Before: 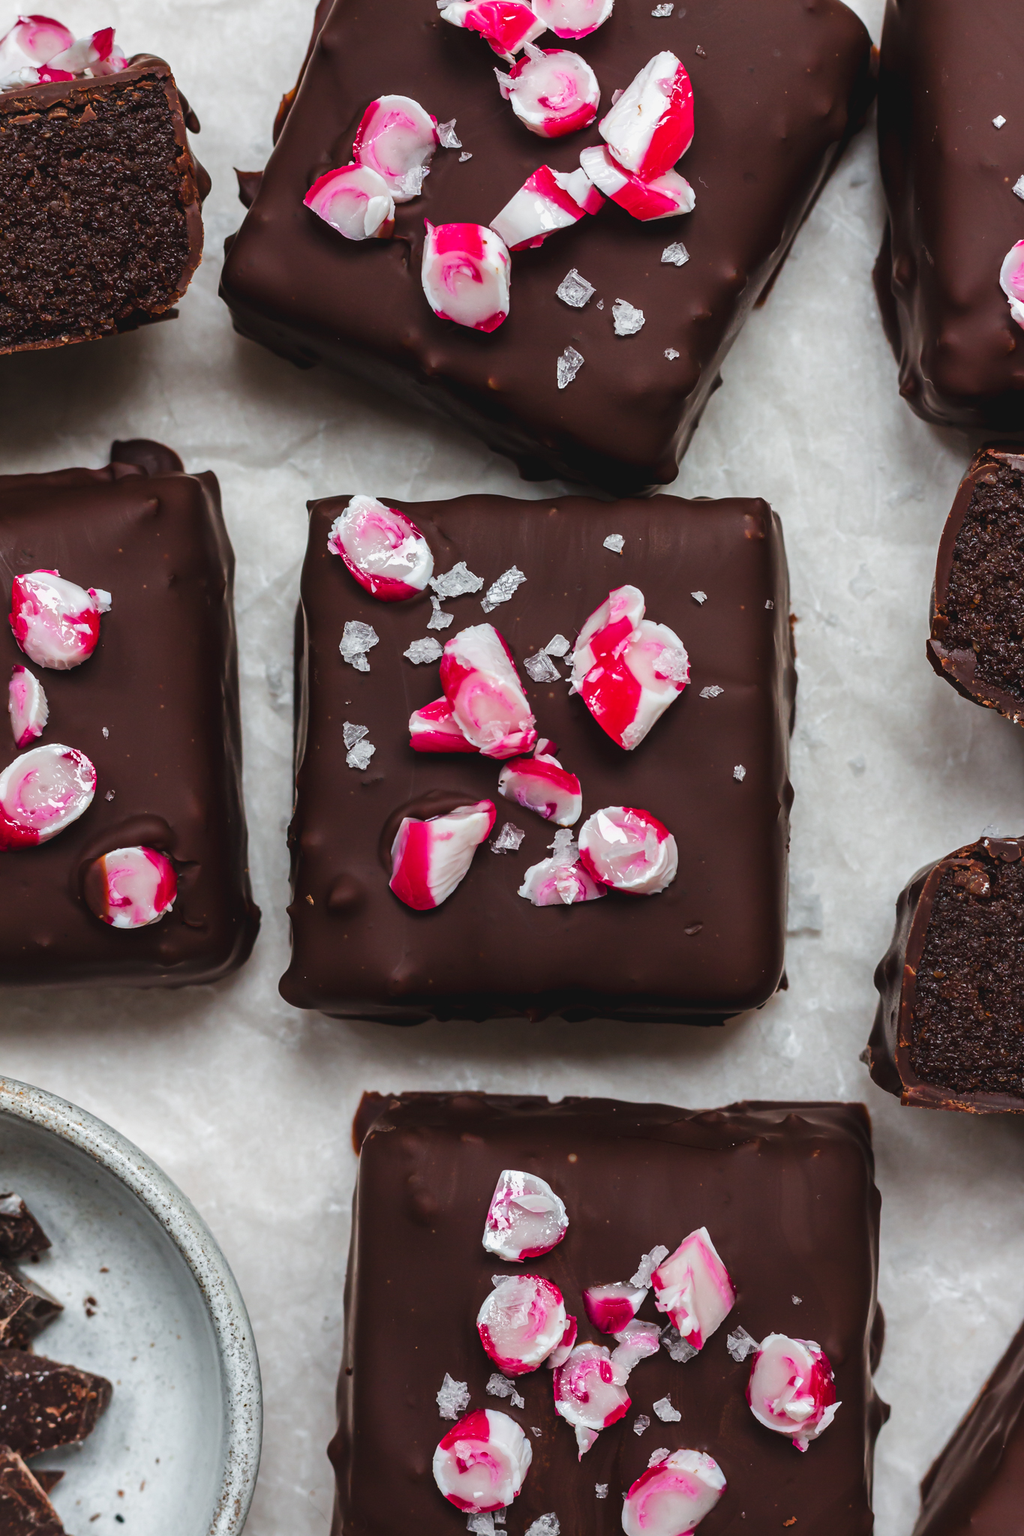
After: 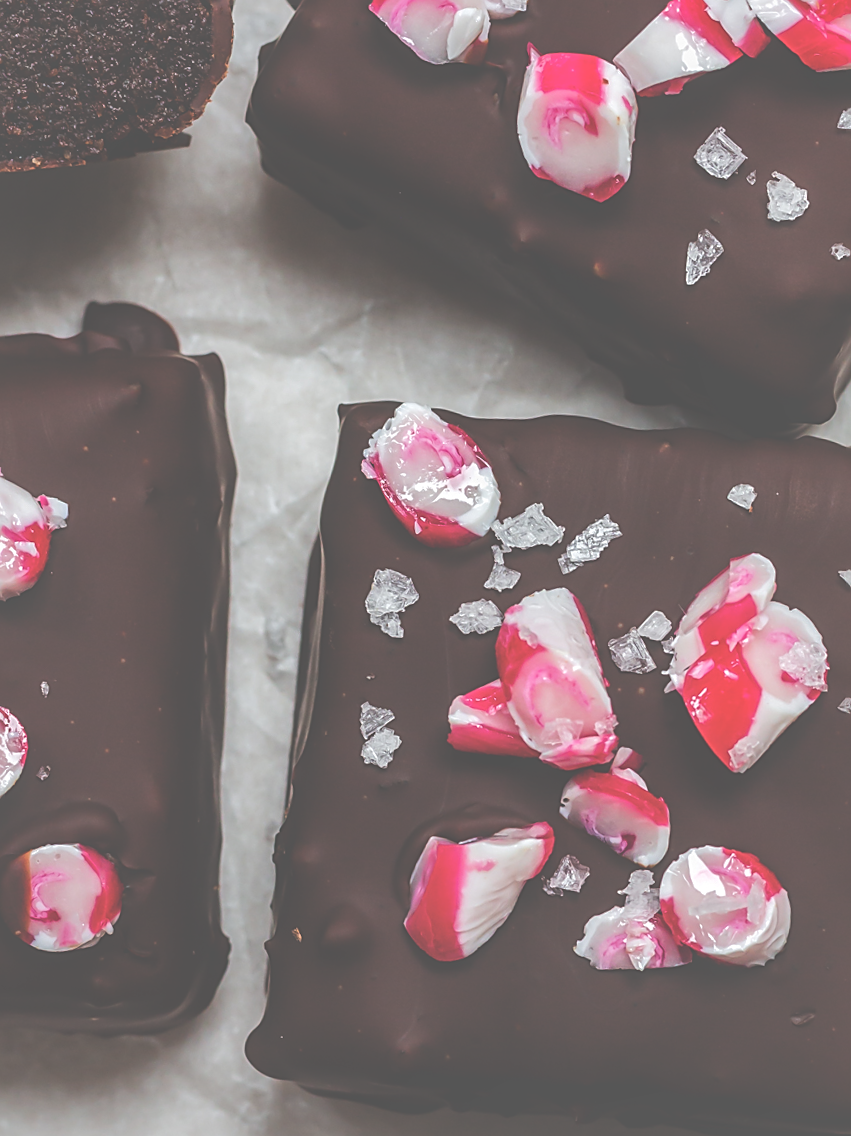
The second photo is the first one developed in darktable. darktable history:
crop and rotate: angle -4.99°, left 2.122%, top 6.945%, right 27.566%, bottom 30.519%
shadows and highlights: on, module defaults
sharpen: on, module defaults
exposure: black level correction -0.087, compensate highlight preservation false
local contrast: on, module defaults
